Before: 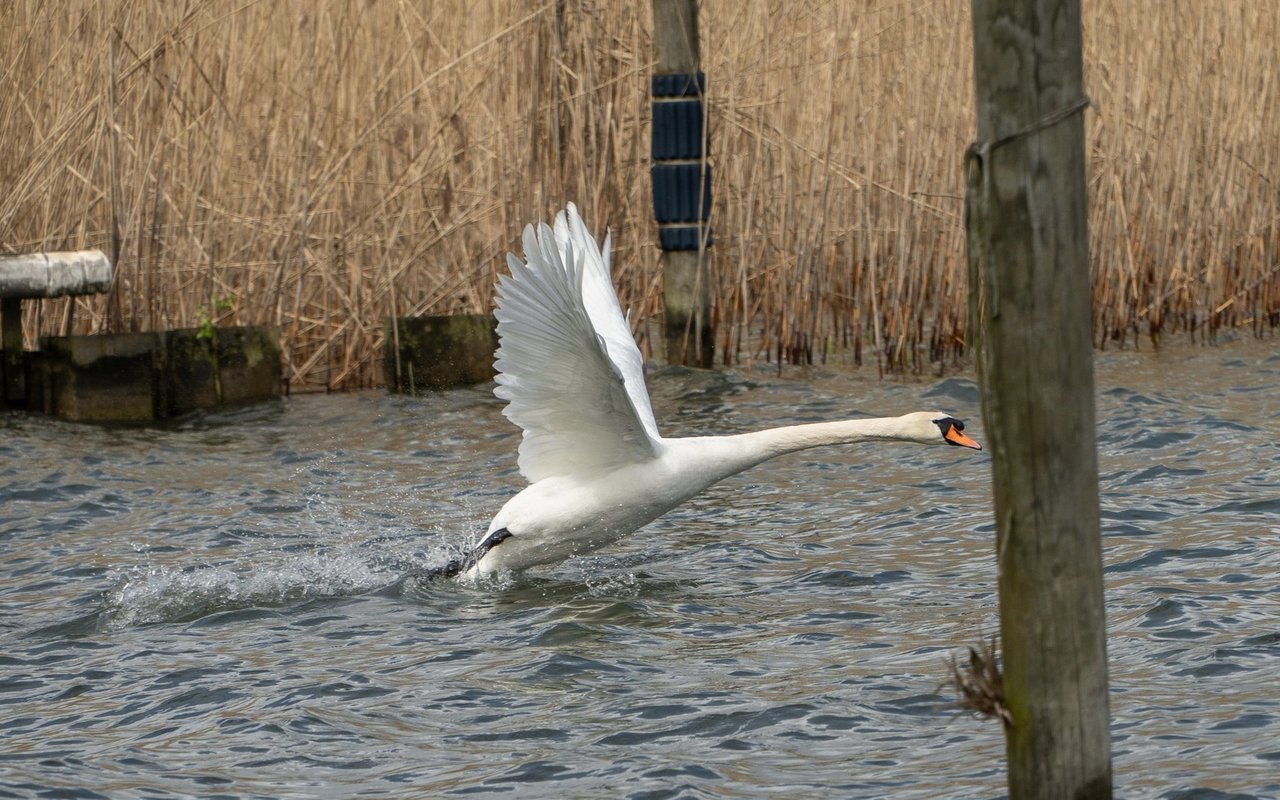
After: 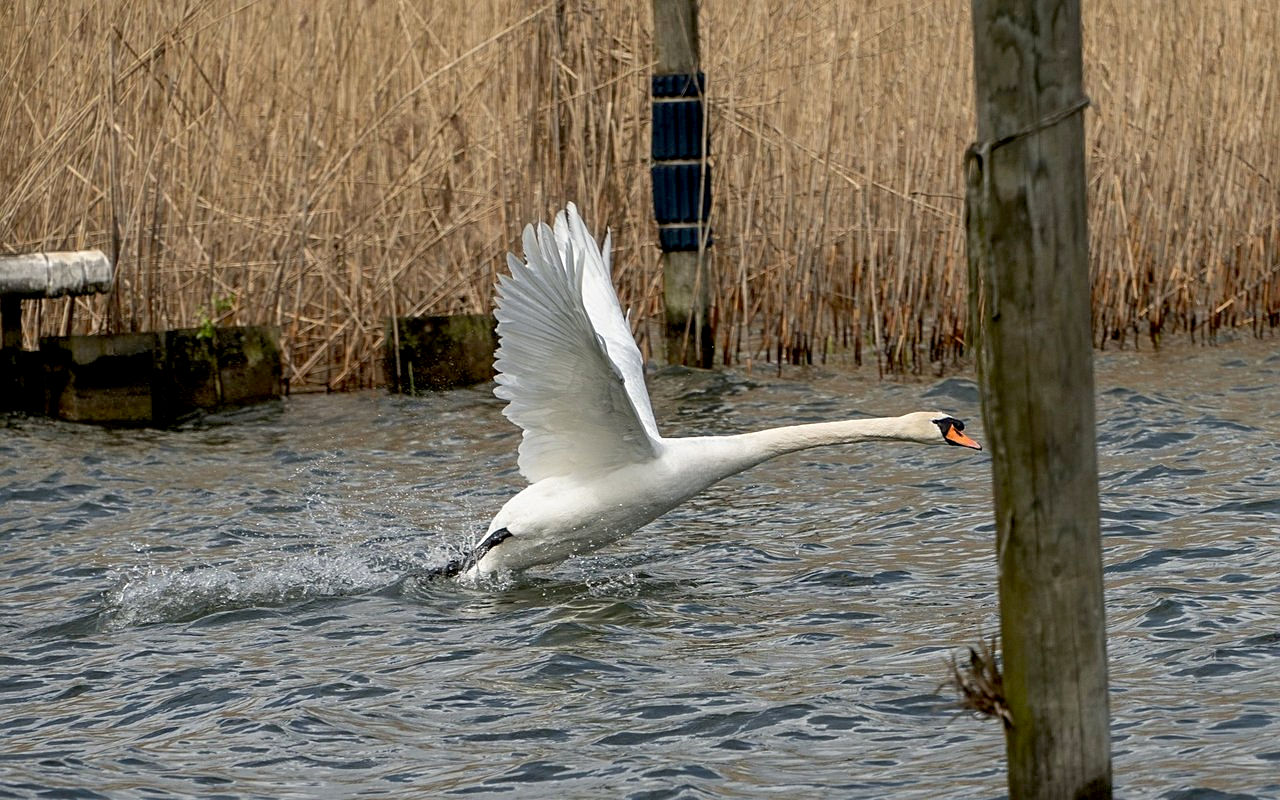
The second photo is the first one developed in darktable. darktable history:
sharpen: on, module defaults
exposure: black level correction 0.011, compensate exposure bias true, compensate highlight preservation false
shadows and highlights: shadows 29.59, highlights -30.34, low approximation 0.01, soften with gaussian
